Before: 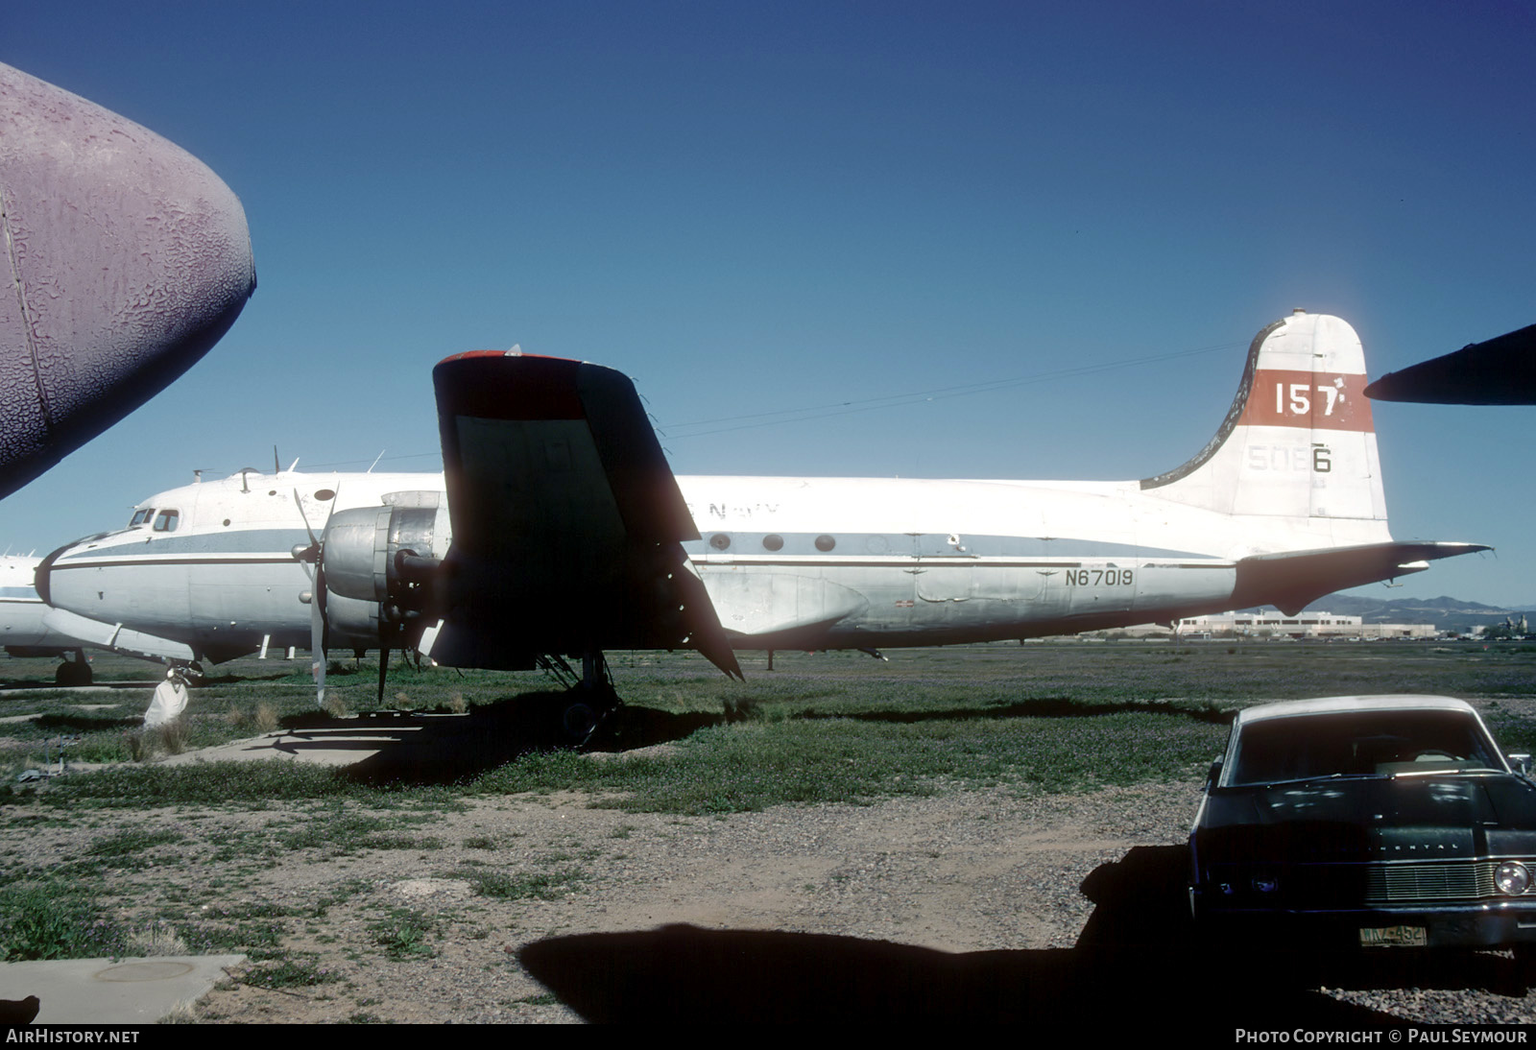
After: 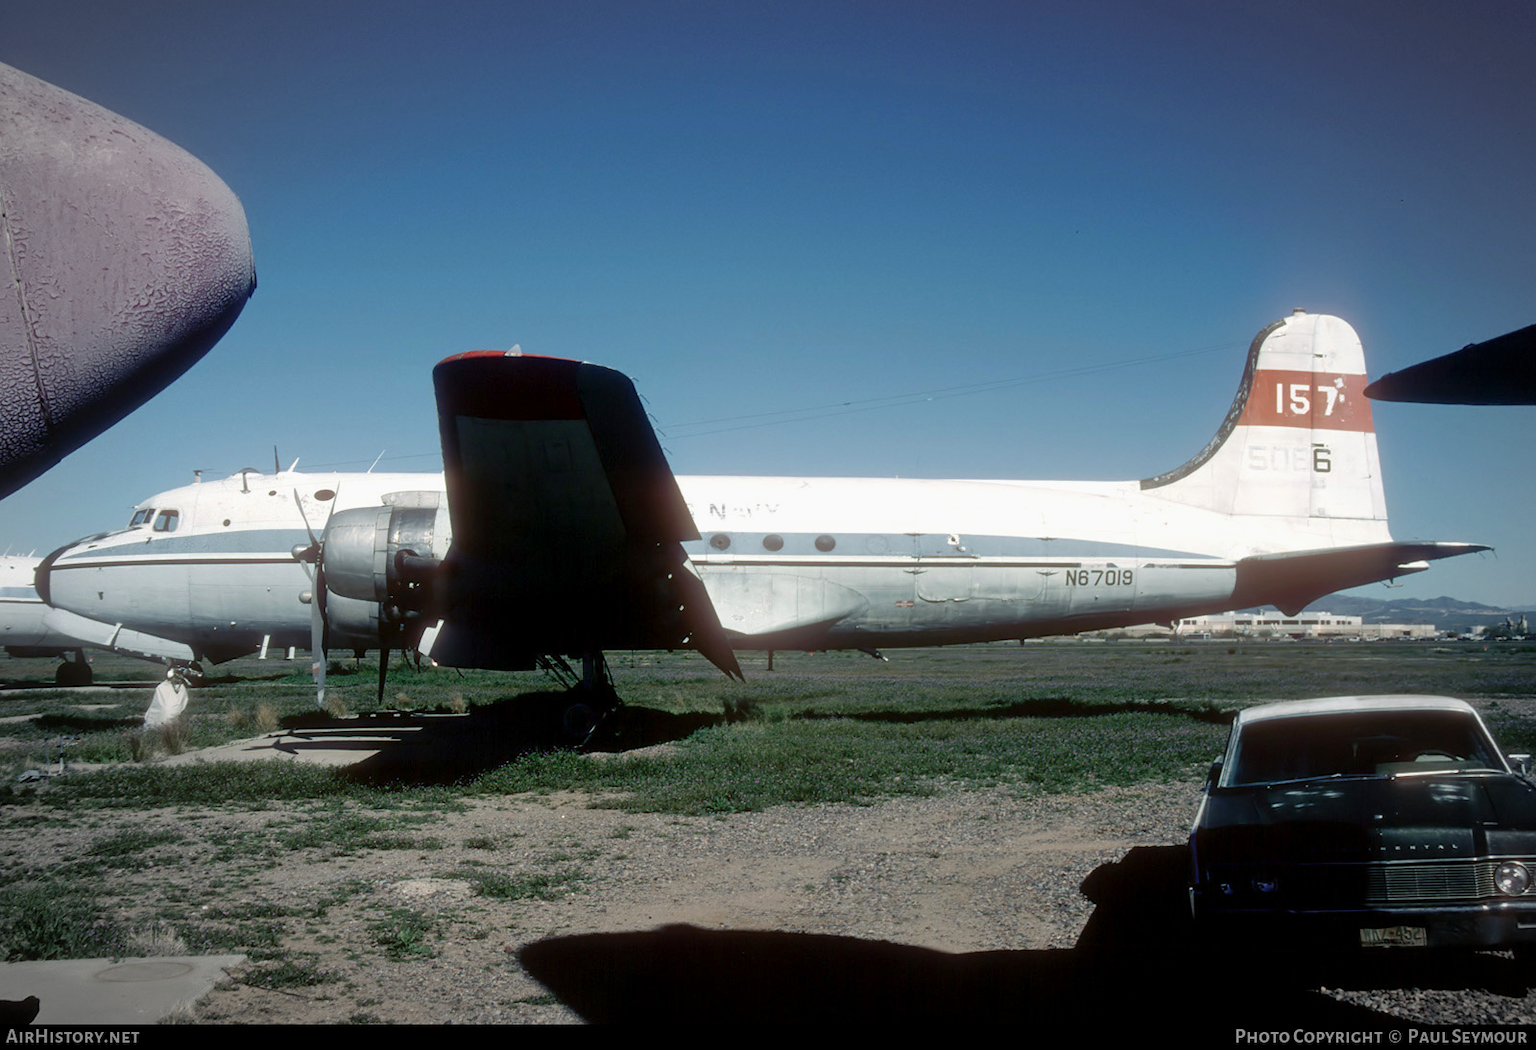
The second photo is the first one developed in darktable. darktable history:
vignetting: brightness -0.33, automatic ratio true
levels: levels [0, 0.48, 0.961]
exposure: exposure -0.212 EV, compensate highlight preservation false
contrast brightness saturation: saturation 0.121
